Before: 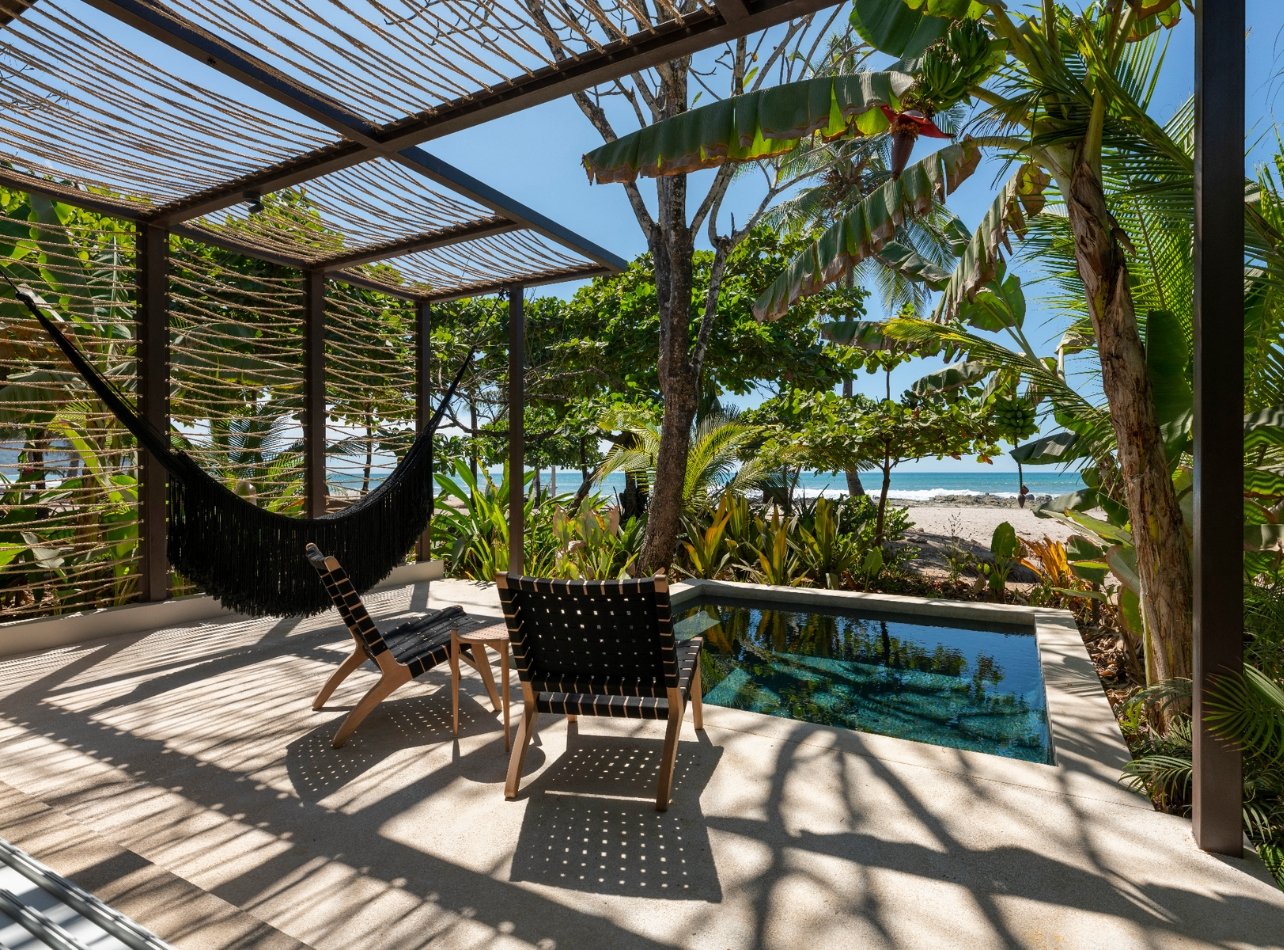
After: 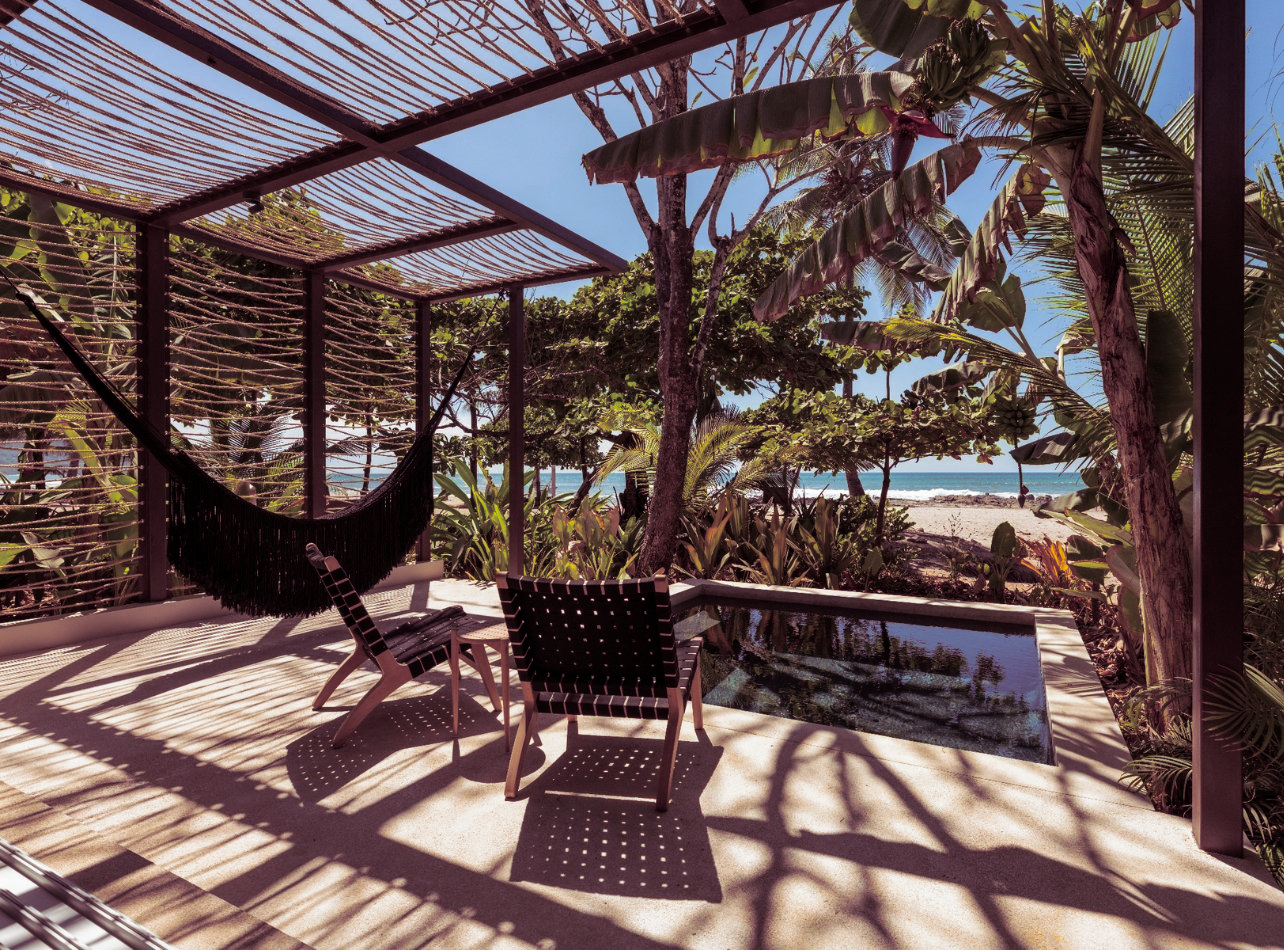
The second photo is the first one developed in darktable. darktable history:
rgb levels: mode RGB, independent channels, levels [[0, 0.5, 1], [0, 0.521, 1], [0, 0.536, 1]]
split-toning: shadows › hue 316.8°, shadows › saturation 0.47, highlights › hue 201.6°, highlights › saturation 0, balance -41.97, compress 28.01%
